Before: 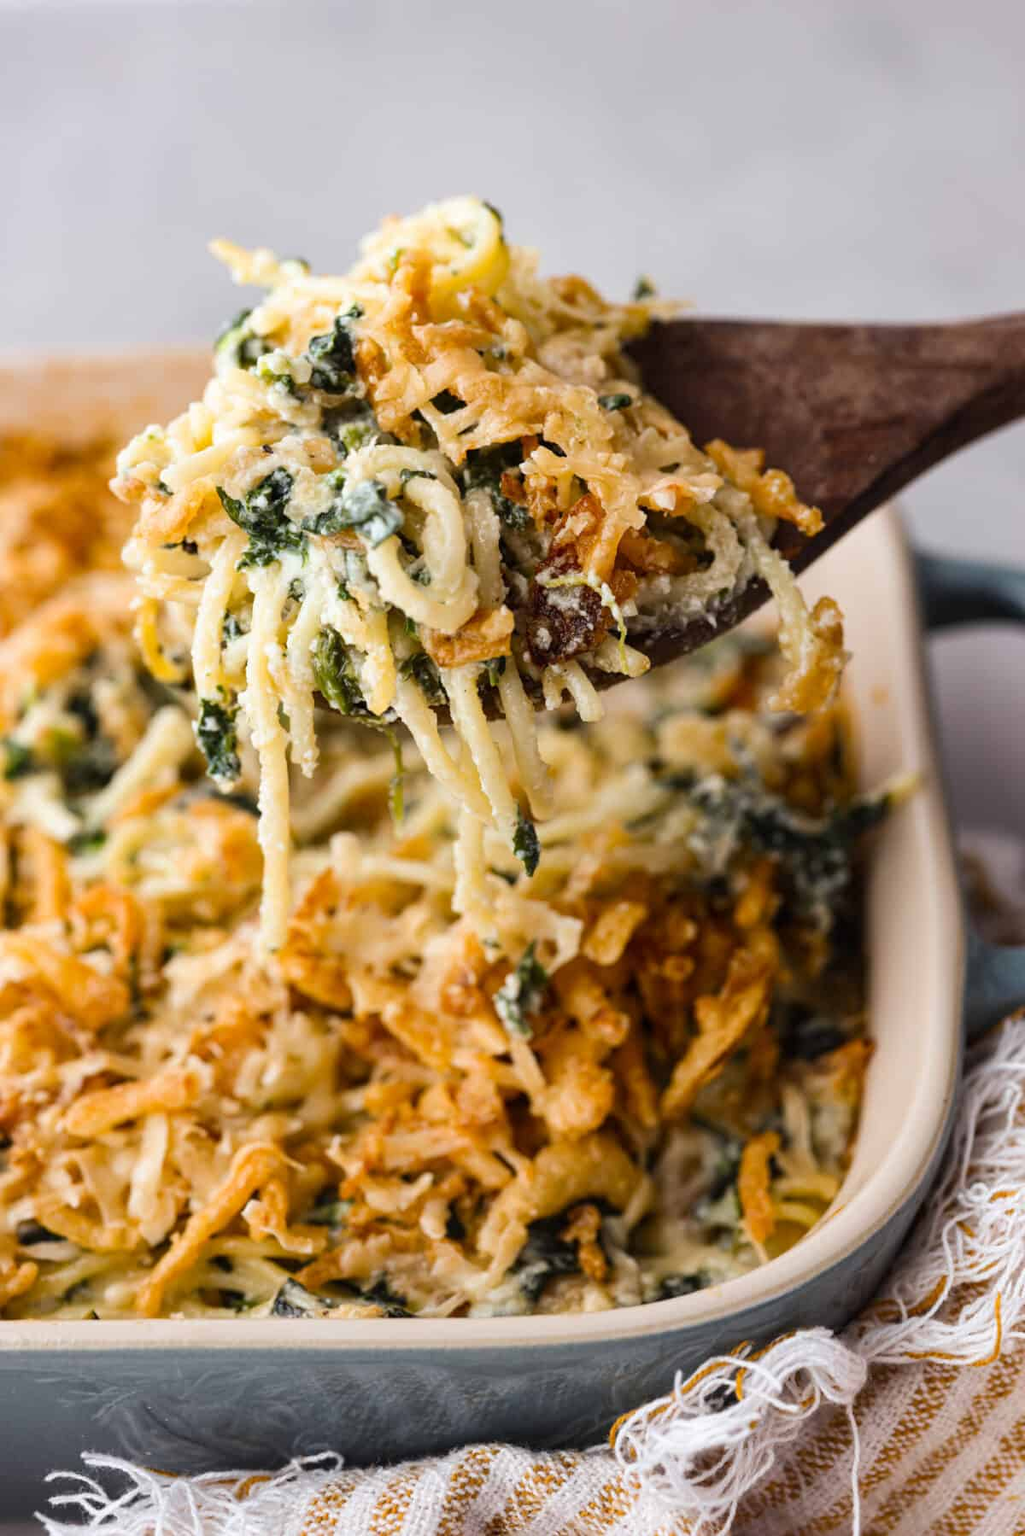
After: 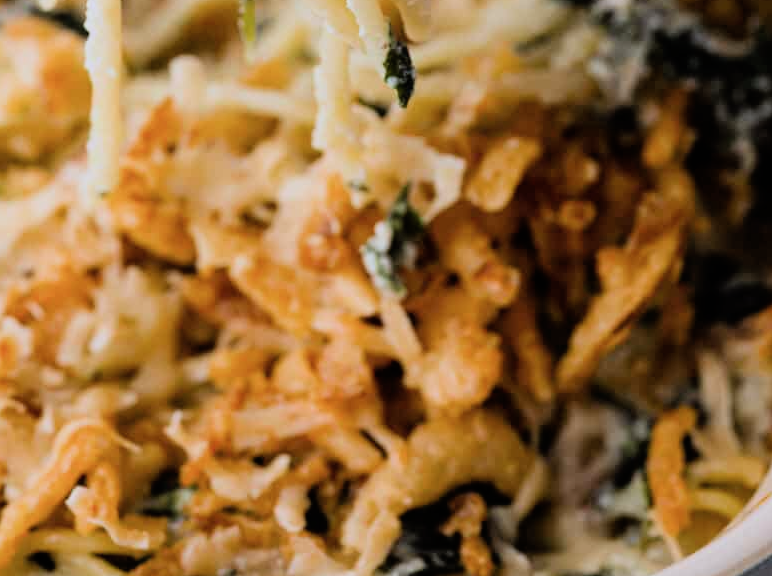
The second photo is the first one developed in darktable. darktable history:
color correction: highlights a* -0.772, highlights b* -8.92
filmic rgb: black relative exposure -7.75 EV, white relative exposure 4.4 EV, threshold 3 EV, hardness 3.76, latitude 50%, contrast 1.1, color science v5 (2021), contrast in shadows safe, contrast in highlights safe, enable highlight reconstruction true
crop: left 18.091%, top 51.13%, right 17.525%, bottom 16.85%
